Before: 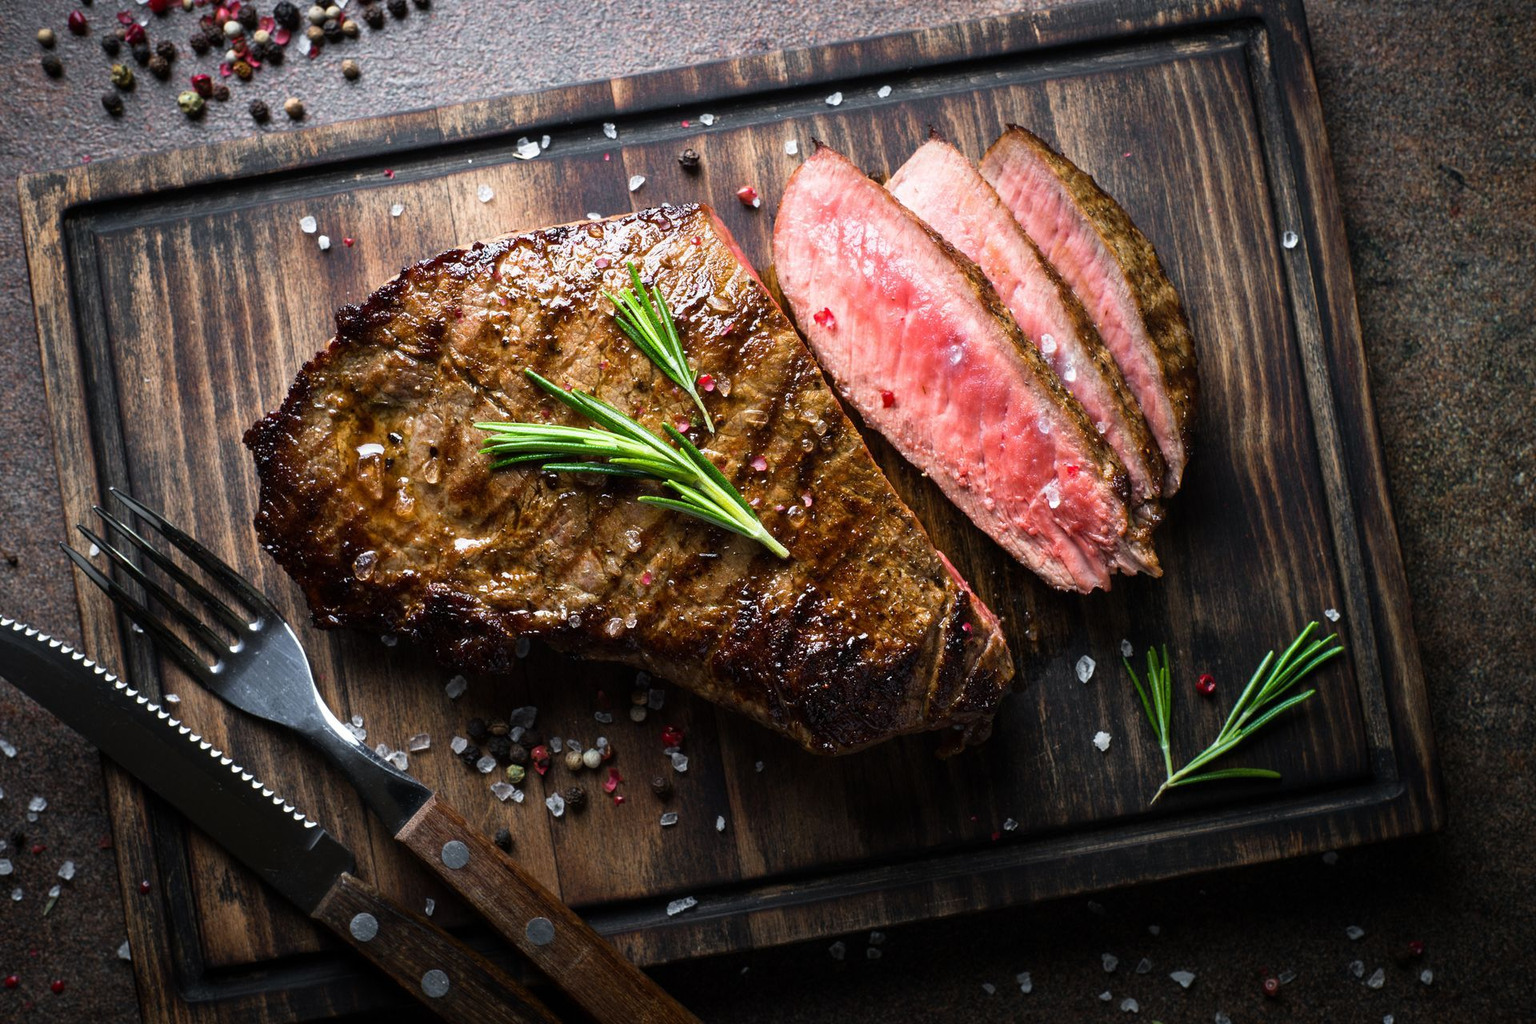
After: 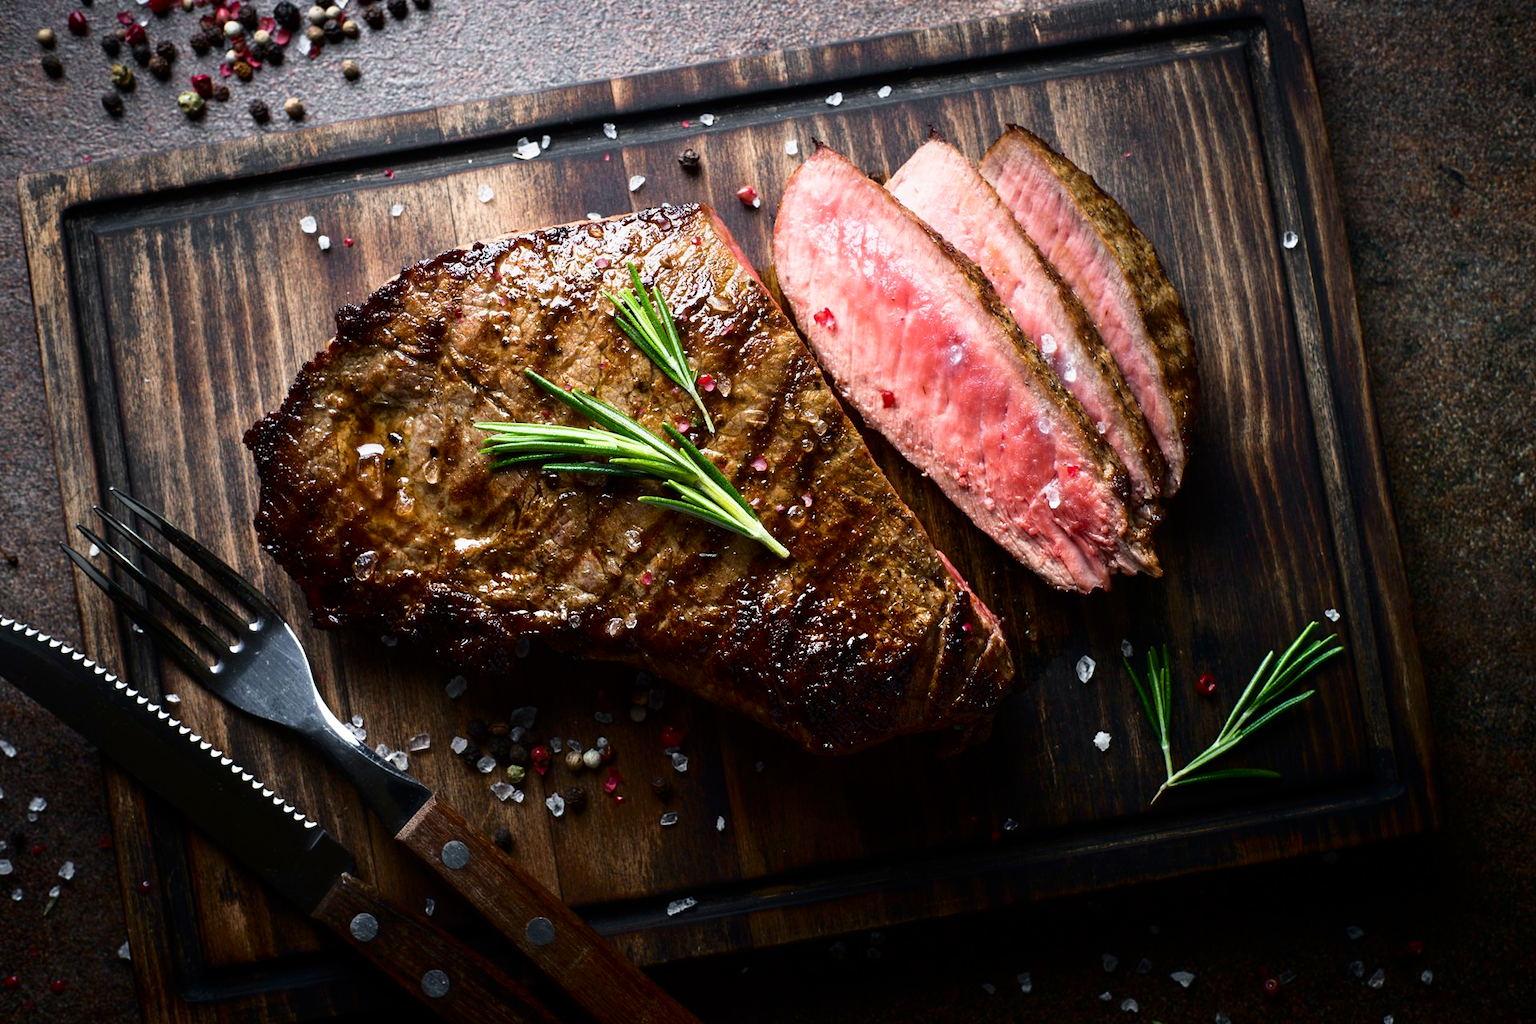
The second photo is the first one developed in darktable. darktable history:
shadows and highlights: shadows -64.17, white point adjustment -5.04, highlights 60.3
